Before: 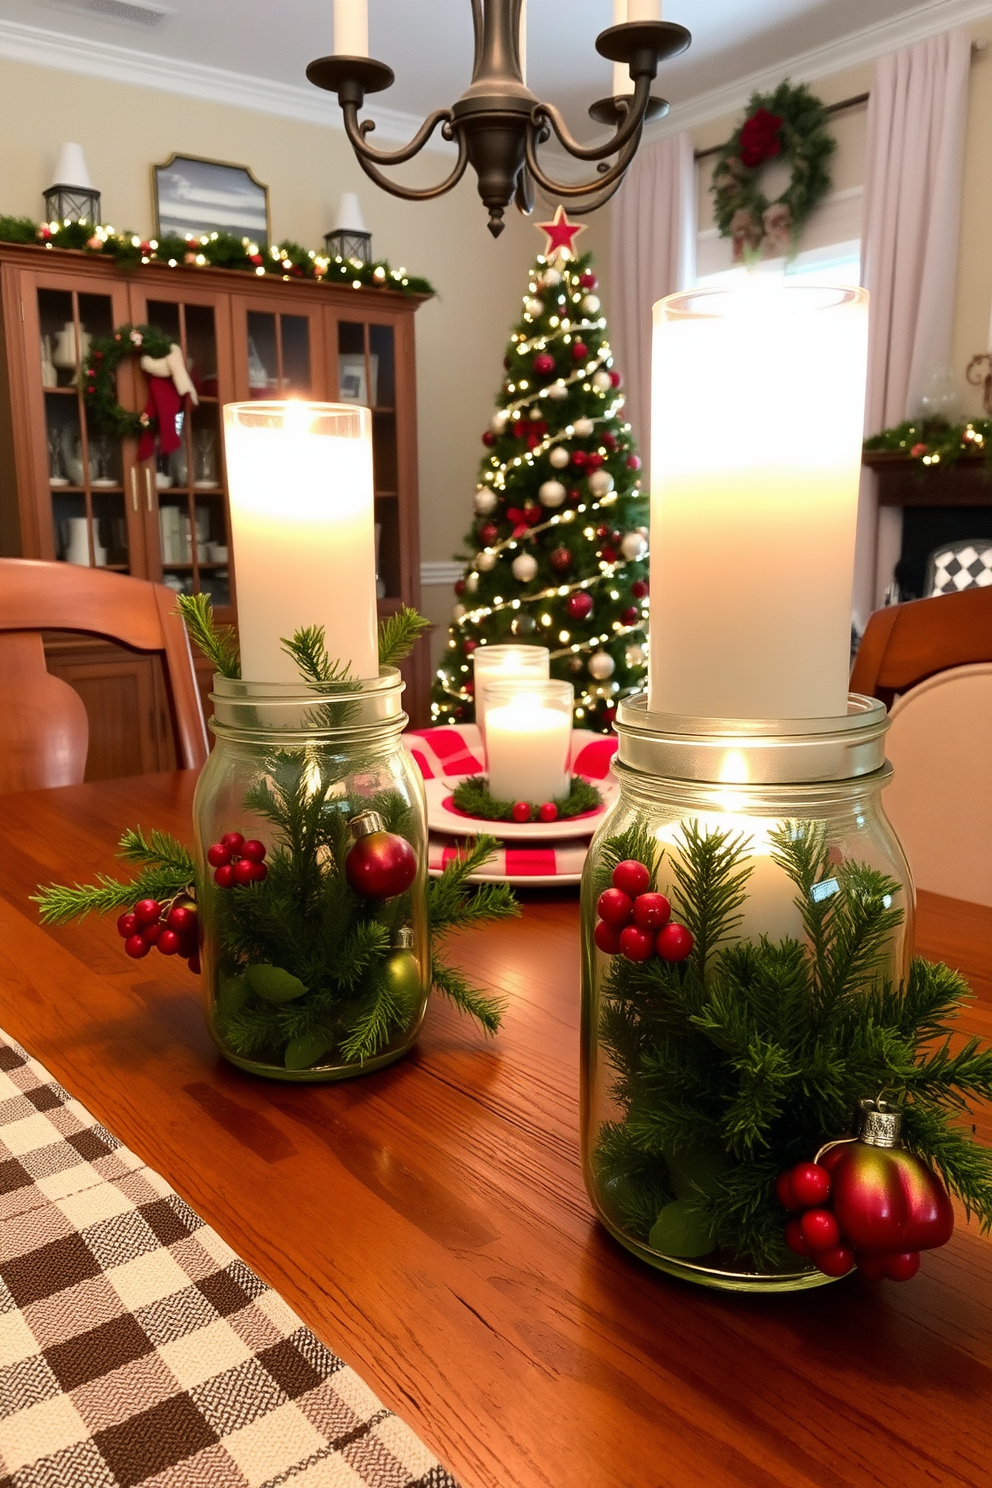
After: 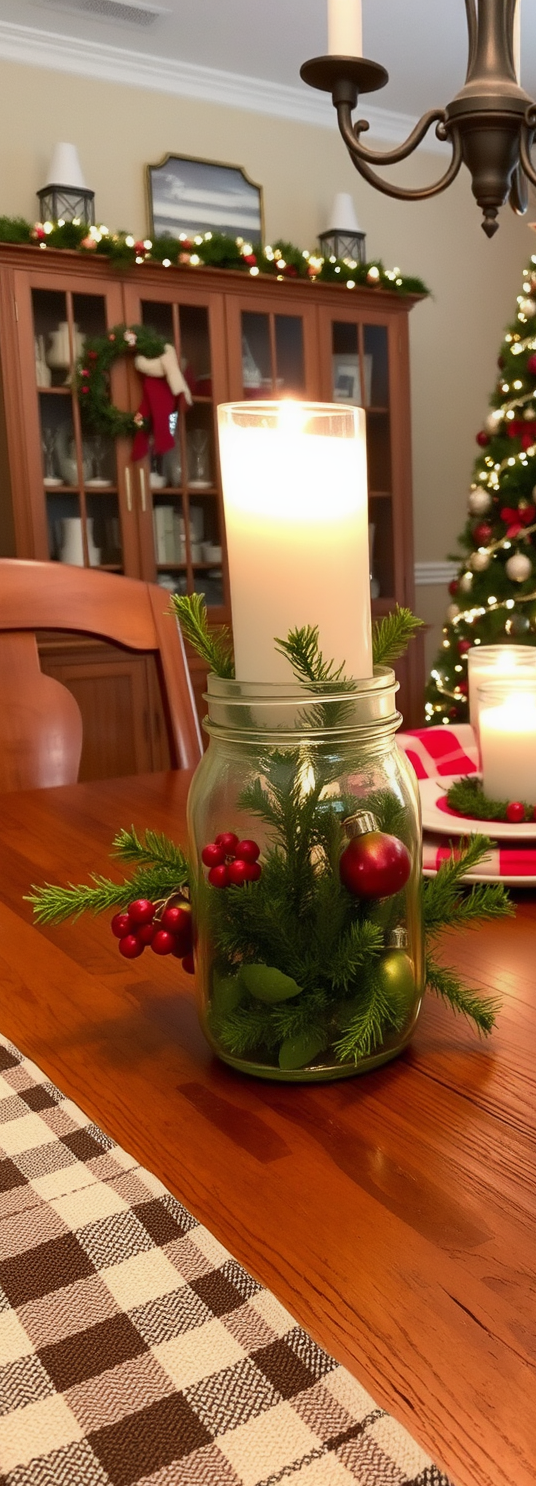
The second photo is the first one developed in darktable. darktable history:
crop: left 0.64%, right 45.26%, bottom 0.089%
exposure: exposure 0.21 EV, compensate highlight preservation false
tone equalizer: -8 EV 0.281 EV, -7 EV 0.378 EV, -6 EV 0.385 EV, -5 EV 0.27 EV, -3 EV -0.268 EV, -2 EV -0.426 EV, -1 EV -0.414 EV, +0 EV -0.219 EV, mask exposure compensation -0.51 EV
